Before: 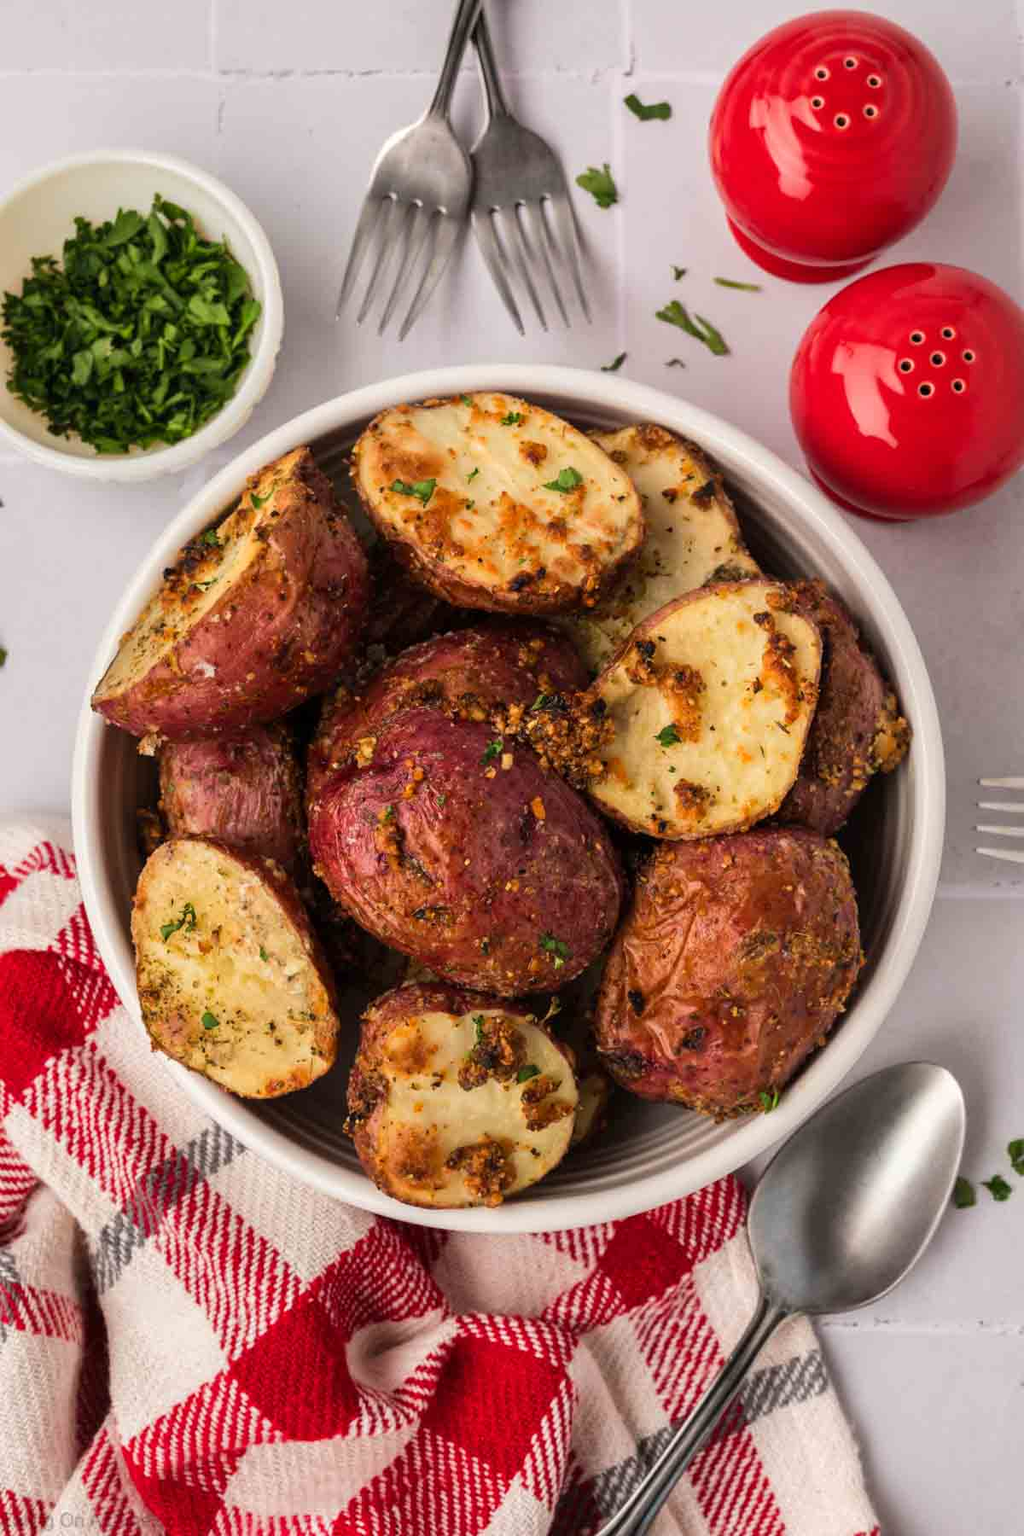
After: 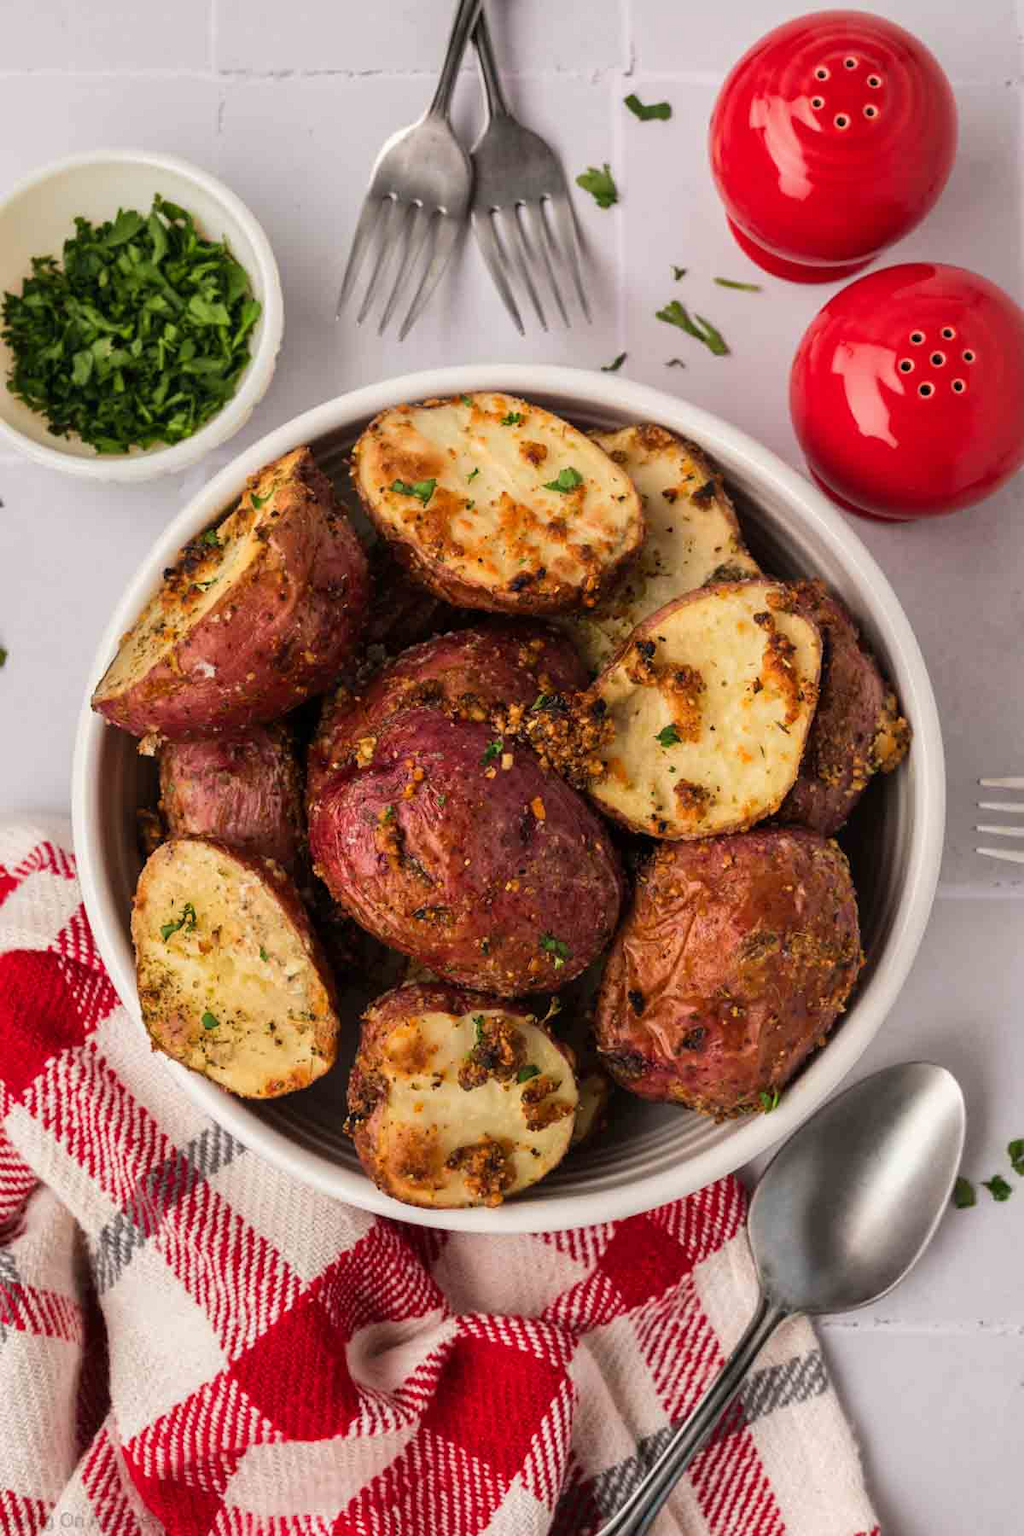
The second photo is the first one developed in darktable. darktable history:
exposure: exposure -0.04 EV, compensate highlight preservation false
shadows and highlights: radius 333.94, shadows 63.98, highlights 4.13, compress 87.98%, soften with gaussian
